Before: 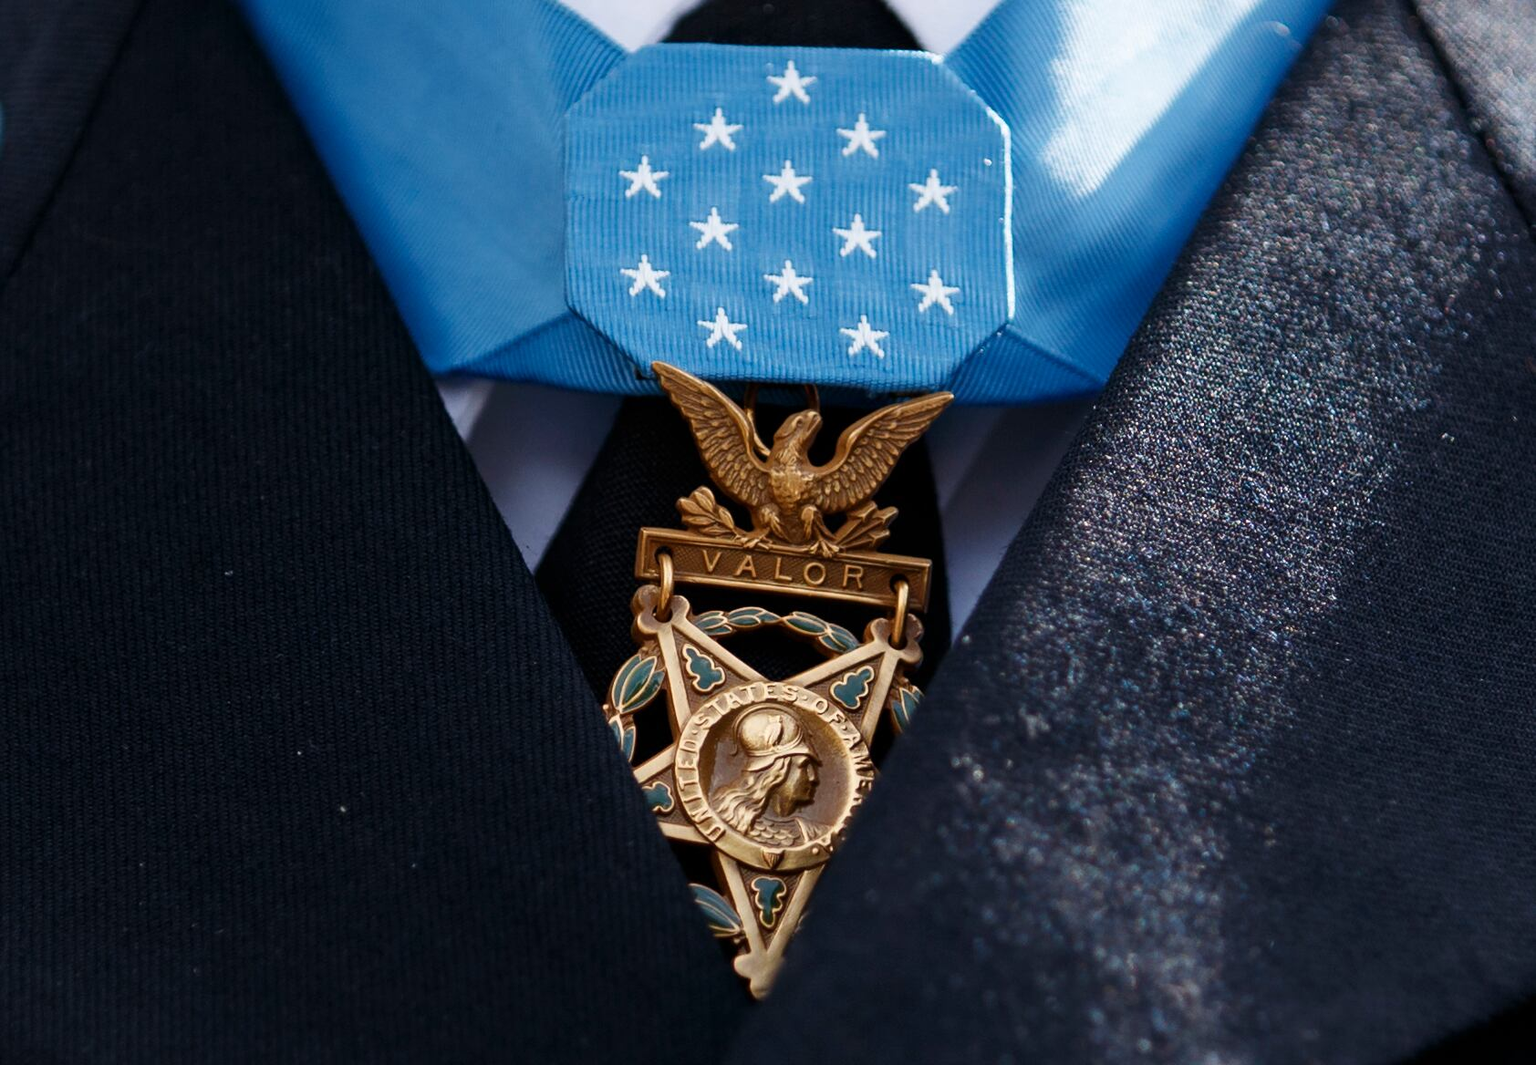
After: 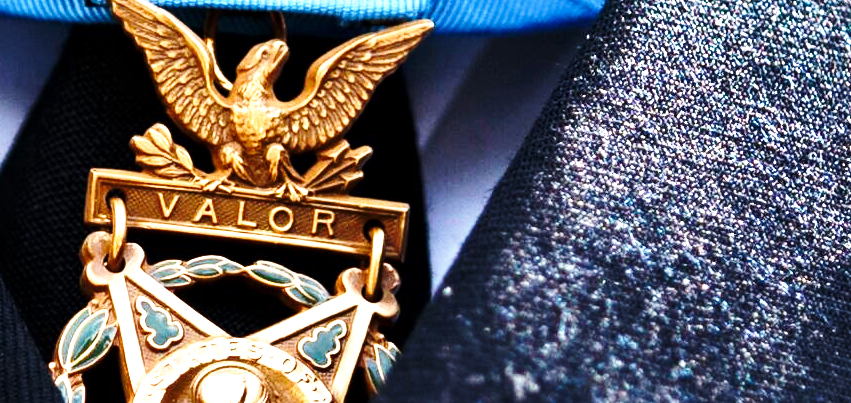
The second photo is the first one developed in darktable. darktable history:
tone equalizer: -8 EV -0.774 EV, -7 EV -0.725 EV, -6 EV -0.563 EV, -5 EV -0.4 EV, -3 EV 0.393 EV, -2 EV 0.6 EV, -1 EV 0.682 EV, +0 EV 0.731 EV, edges refinement/feathering 500, mask exposure compensation -1.57 EV, preserve details no
exposure: exposure 0.949 EV, compensate highlight preservation false
crop: left 36.371%, top 35.11%, right 13.064%, bottom 30.341%
base curve: curves: ch0 [(0, 0) (0.028, 0.03) (0.121, 0.232) (0.46, 0.748) (0.859, 0.968) (1, 1)], preserve colors none
local contrast: mode bilateral grid, contrast 19, coarseness 51, detail 119%, midtone range 0.2
